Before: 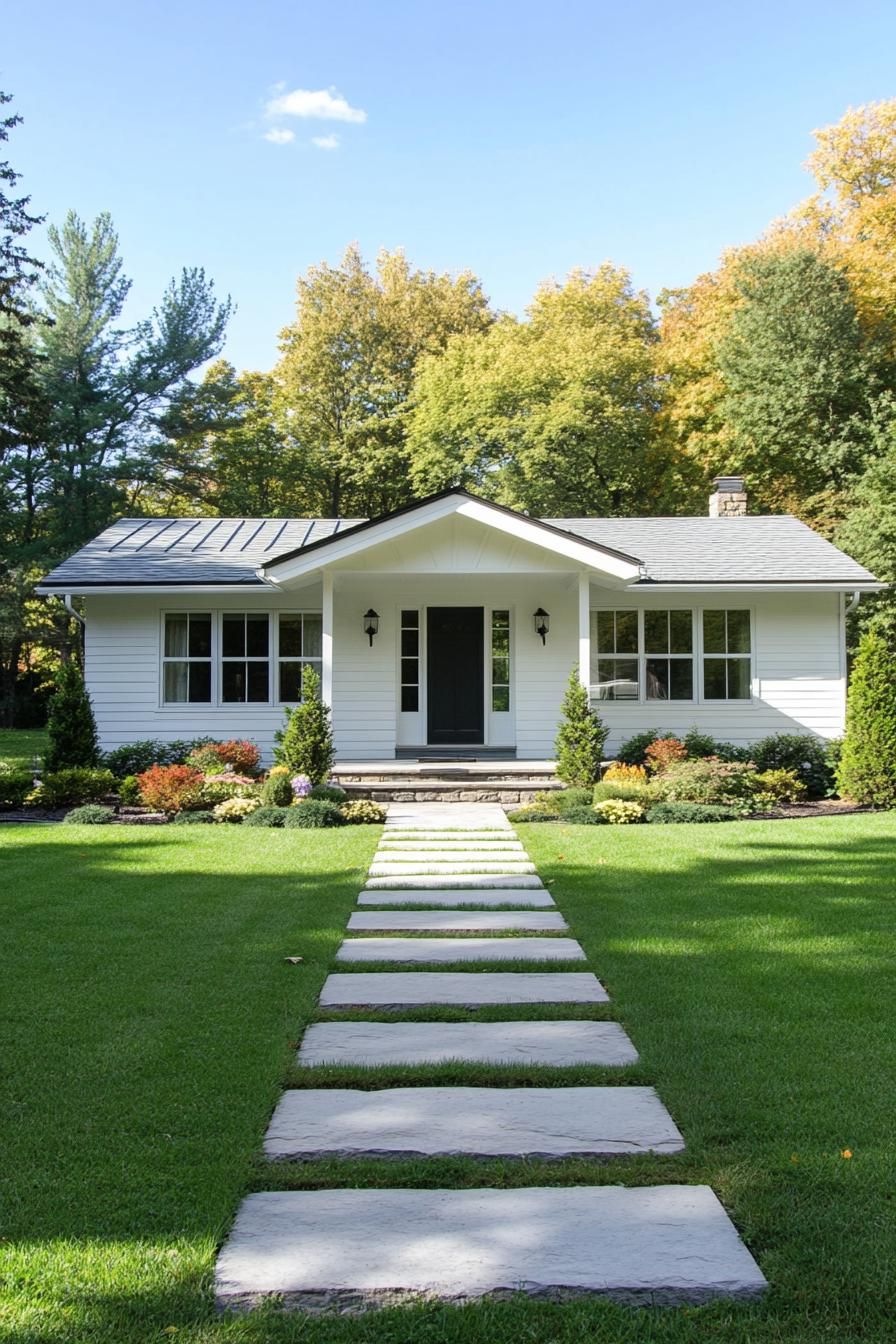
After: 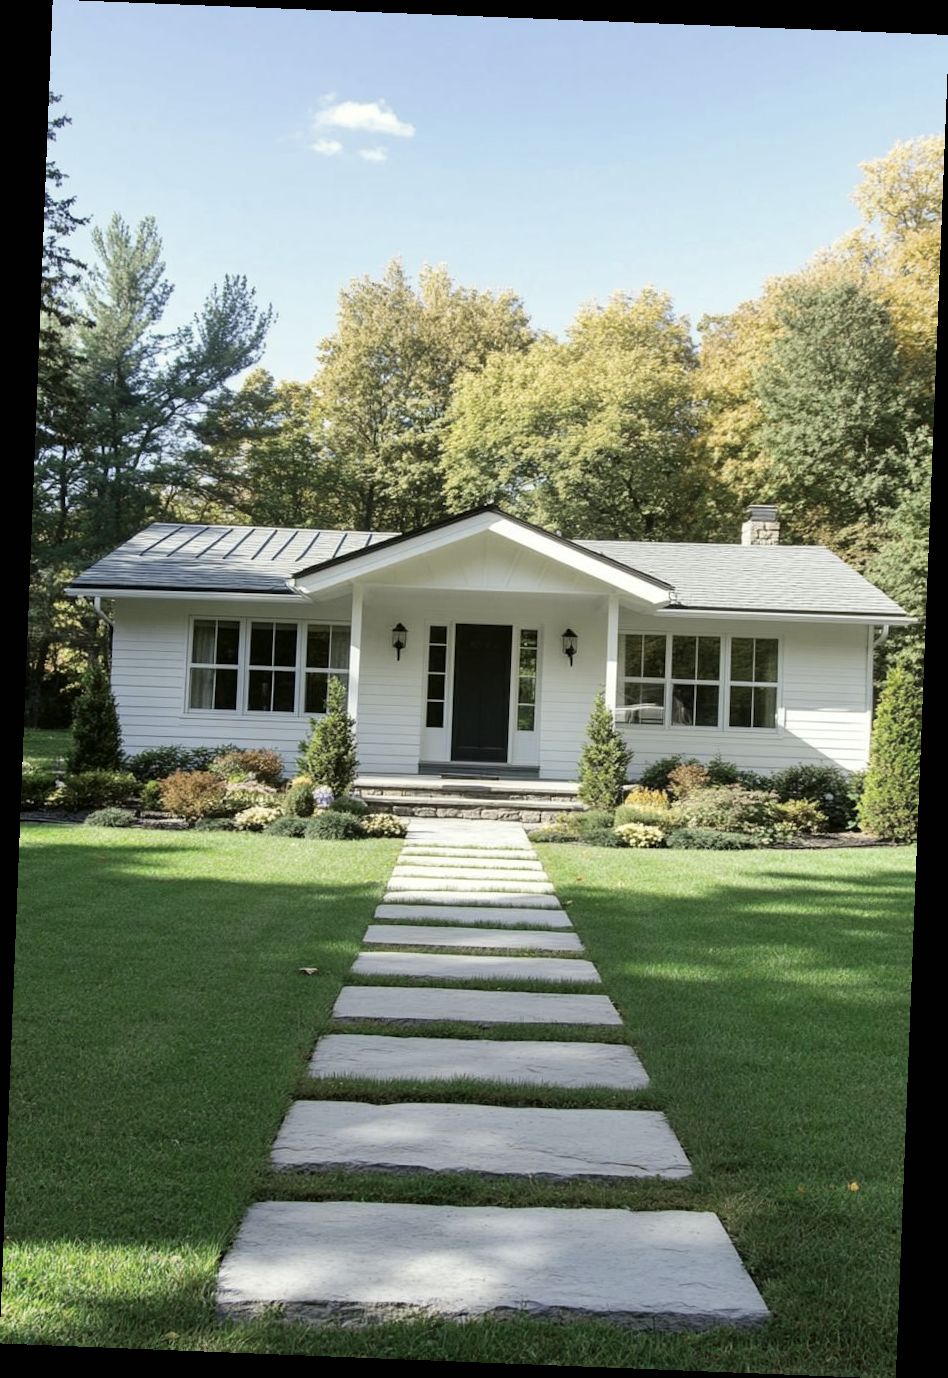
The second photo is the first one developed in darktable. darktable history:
tone curve: curves: ch1 [(0, 0) (0.173, 0.145) (0.467, 0.477) (0.808, 0.611) (1, 1)]; ch2 [(0, 0) (0.255, 0.314) (0.498, 0.509) (0.694, 0.64) (1, 1)], color space Lab, independent channels, preserve colors none
rotate and perspective: rotation 2.27°, automatic cropping off
